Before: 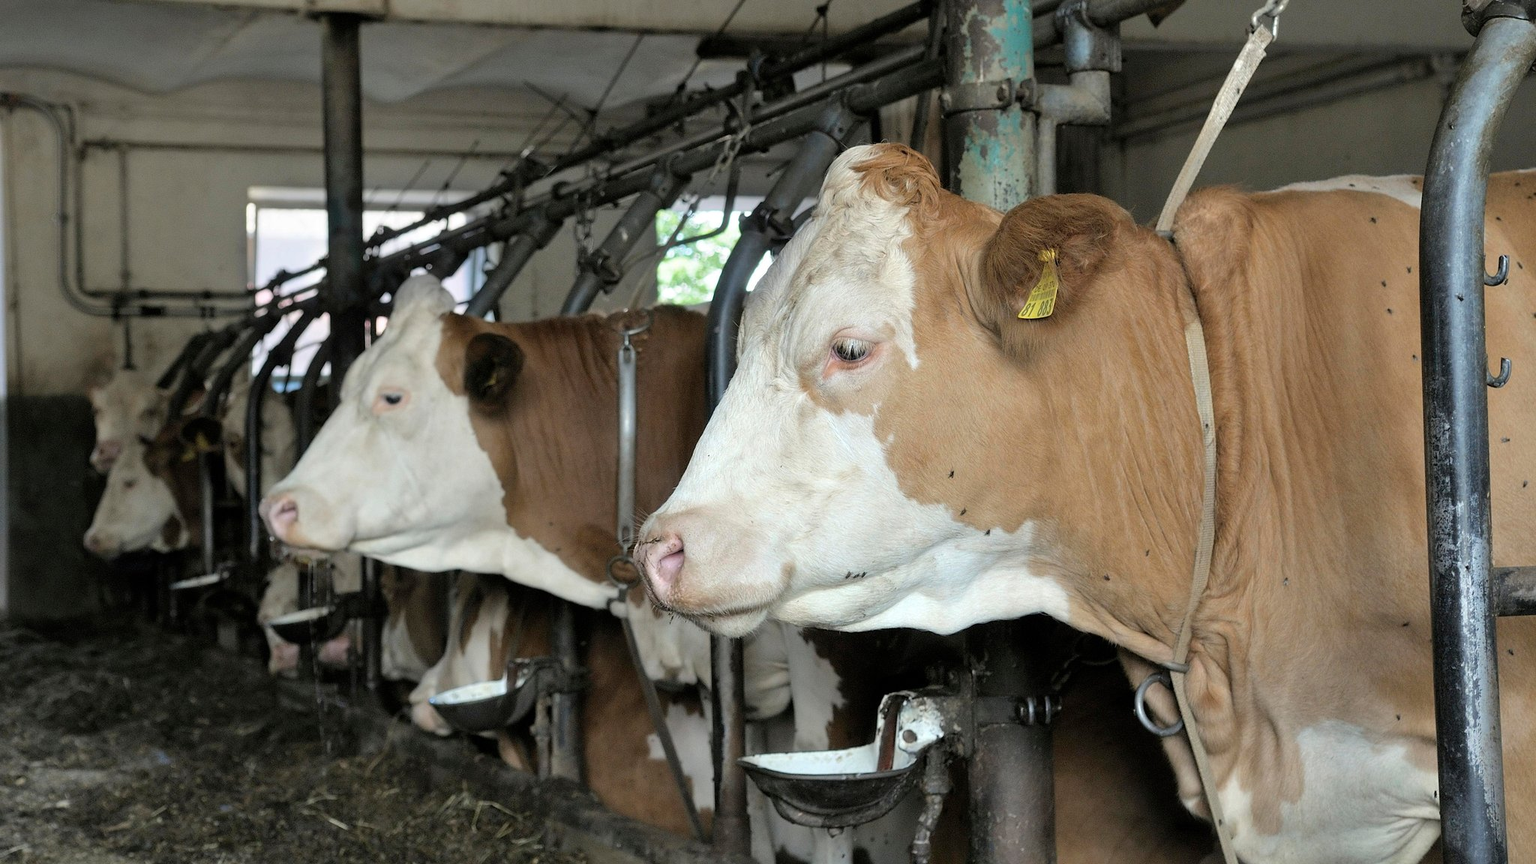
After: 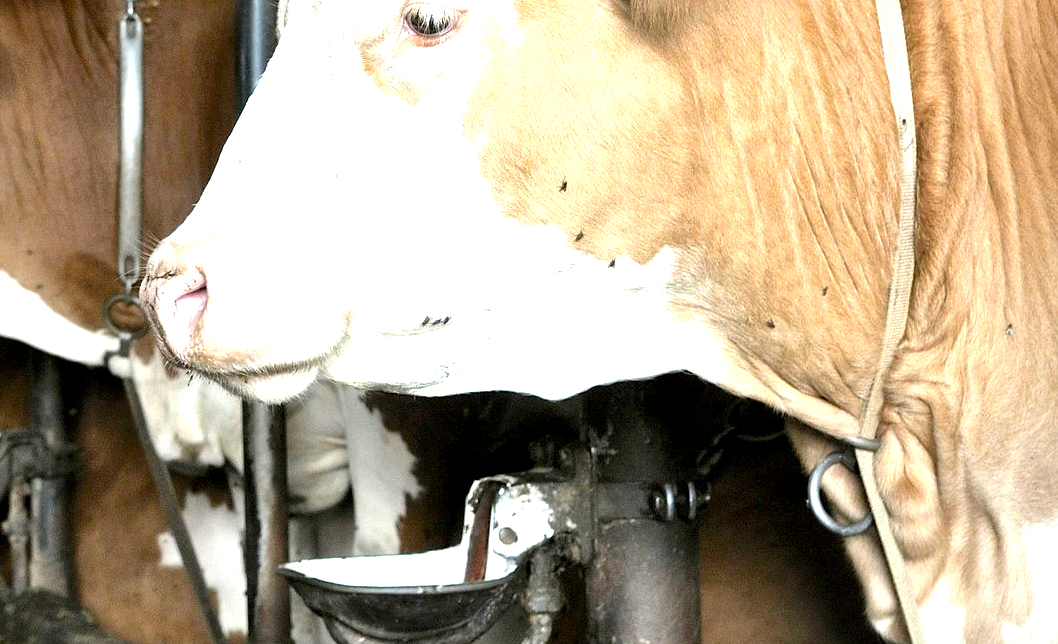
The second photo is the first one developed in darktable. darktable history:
local contrast: mode bilateral grid, contrast 20, coarseness 100, detail 150%, midtone range 0.2
crop: left 34.463%, top 38.731%, right 13.859%, bottom 5.286%
exposure: exposure 1.154 EV, compensate exposure bias true, compensate highlight preservation false
color balance rgb: power › chroma 0.246%, power › hue 61.72°, perceptual saturation grading › global saturation 20%, perceptual saturation grading › highlights -25.001%, perceptual saturation grading › shadows 24.388%, perceptual brilliance grading › highlights 10.929%, perceptual brilliance grading › shadows -10.663%
